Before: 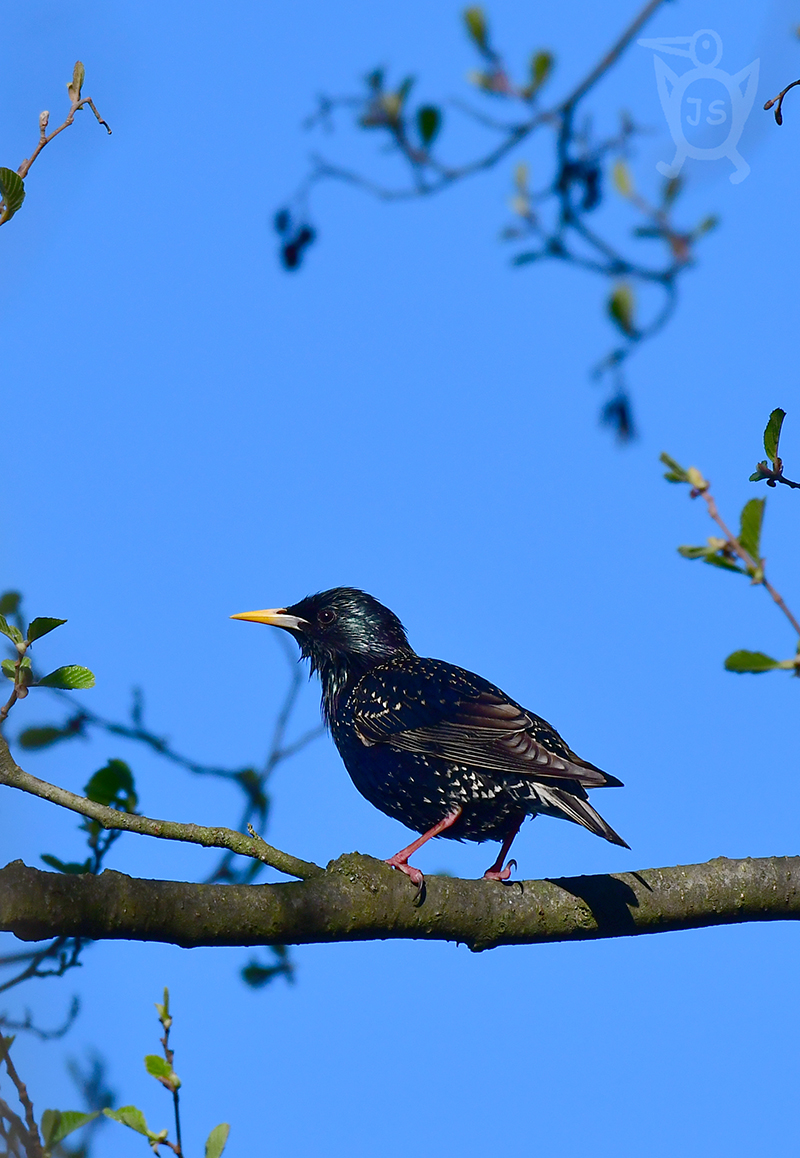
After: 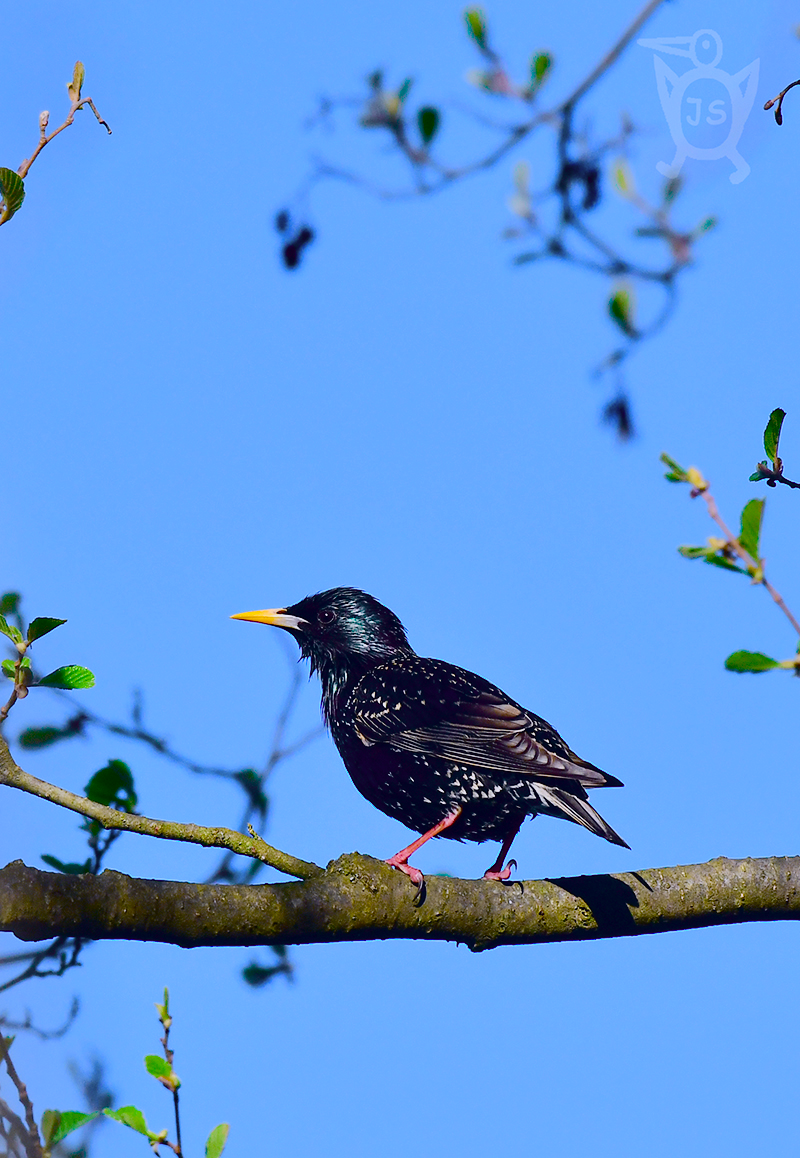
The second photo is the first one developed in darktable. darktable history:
color balance rgb: perceptual saturation grading › global saturation 25%, perceptual brilliance grading › mid-tones 10%, perceptual brilliance grading › shadows 15%, global vibrance 20%
tone curve: curves: ch0 [(0.003, 0.003) (0.104, 0.069) (0.236, 0.218) (0.401, 0.443) (0.495, 0.55) (0.625, 0.67) (0.819, 0.841) (0.96, 0.899)]; ch1 [(0, 0) (0.161, 0.092) (0.37, 0.302) (0.424, 0.402) (0.45, 0.466) (0.495, 0.506) (0.573, 0.571) (0.638, 0.641) (0.751, 0.741) (1, 1)]; ch2 [(0, 0) (0.352, 0.403) (0.466, 0.443) (0.524, 0.501) (0.56, 0.556) (1, 1)], color space Lab, independent channels, preserve colors none
